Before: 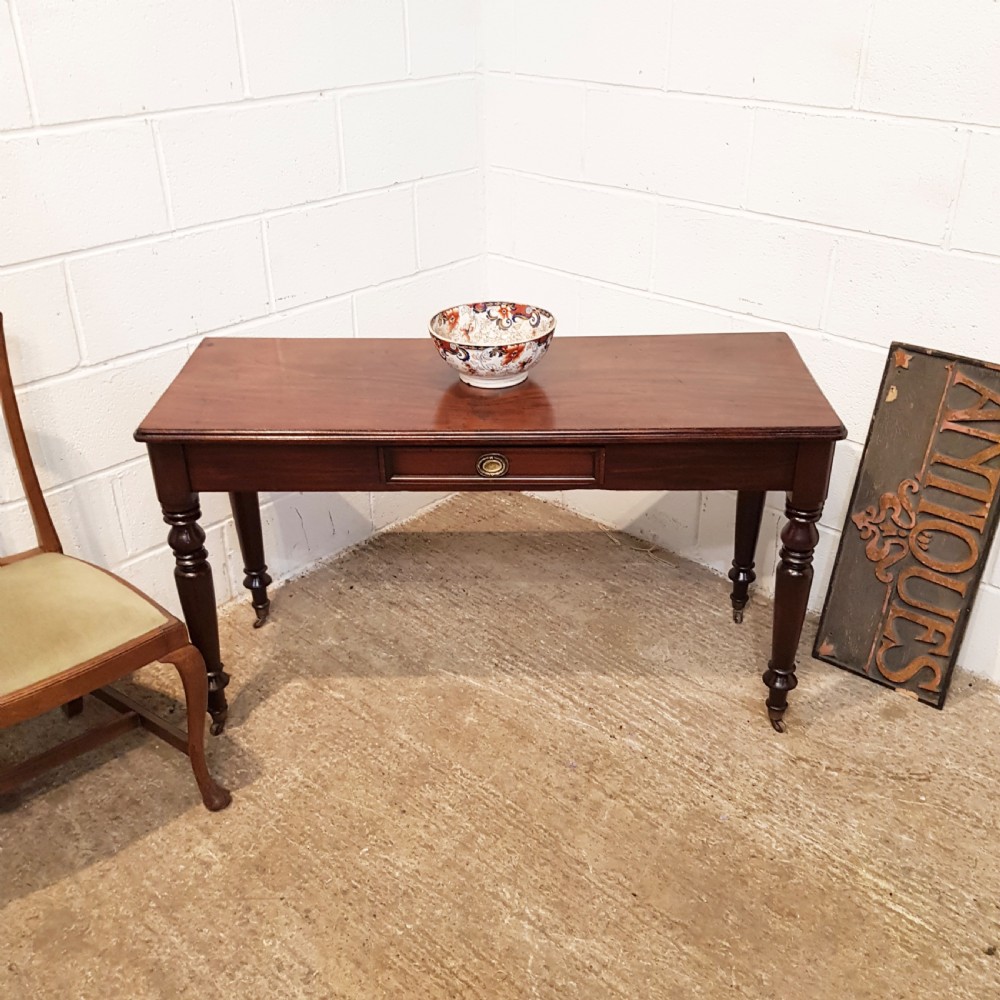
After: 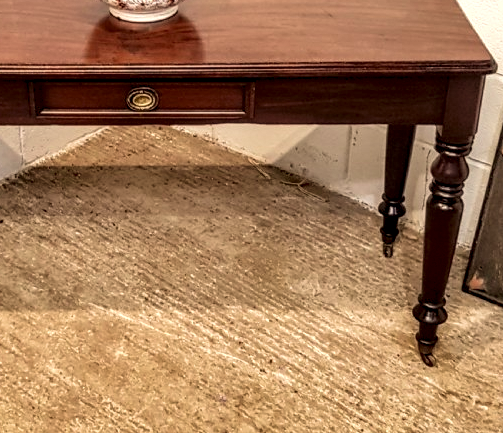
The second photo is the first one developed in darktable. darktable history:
local contrast: highlights 0%, shadows 0%, detail 182%
crop: left 35.03%, top 36.625%, right 14.663%, bottom 20.057%
color calibration: x 0.329, y 0.345, temperature 5633 K
velvia: on, module defaults
